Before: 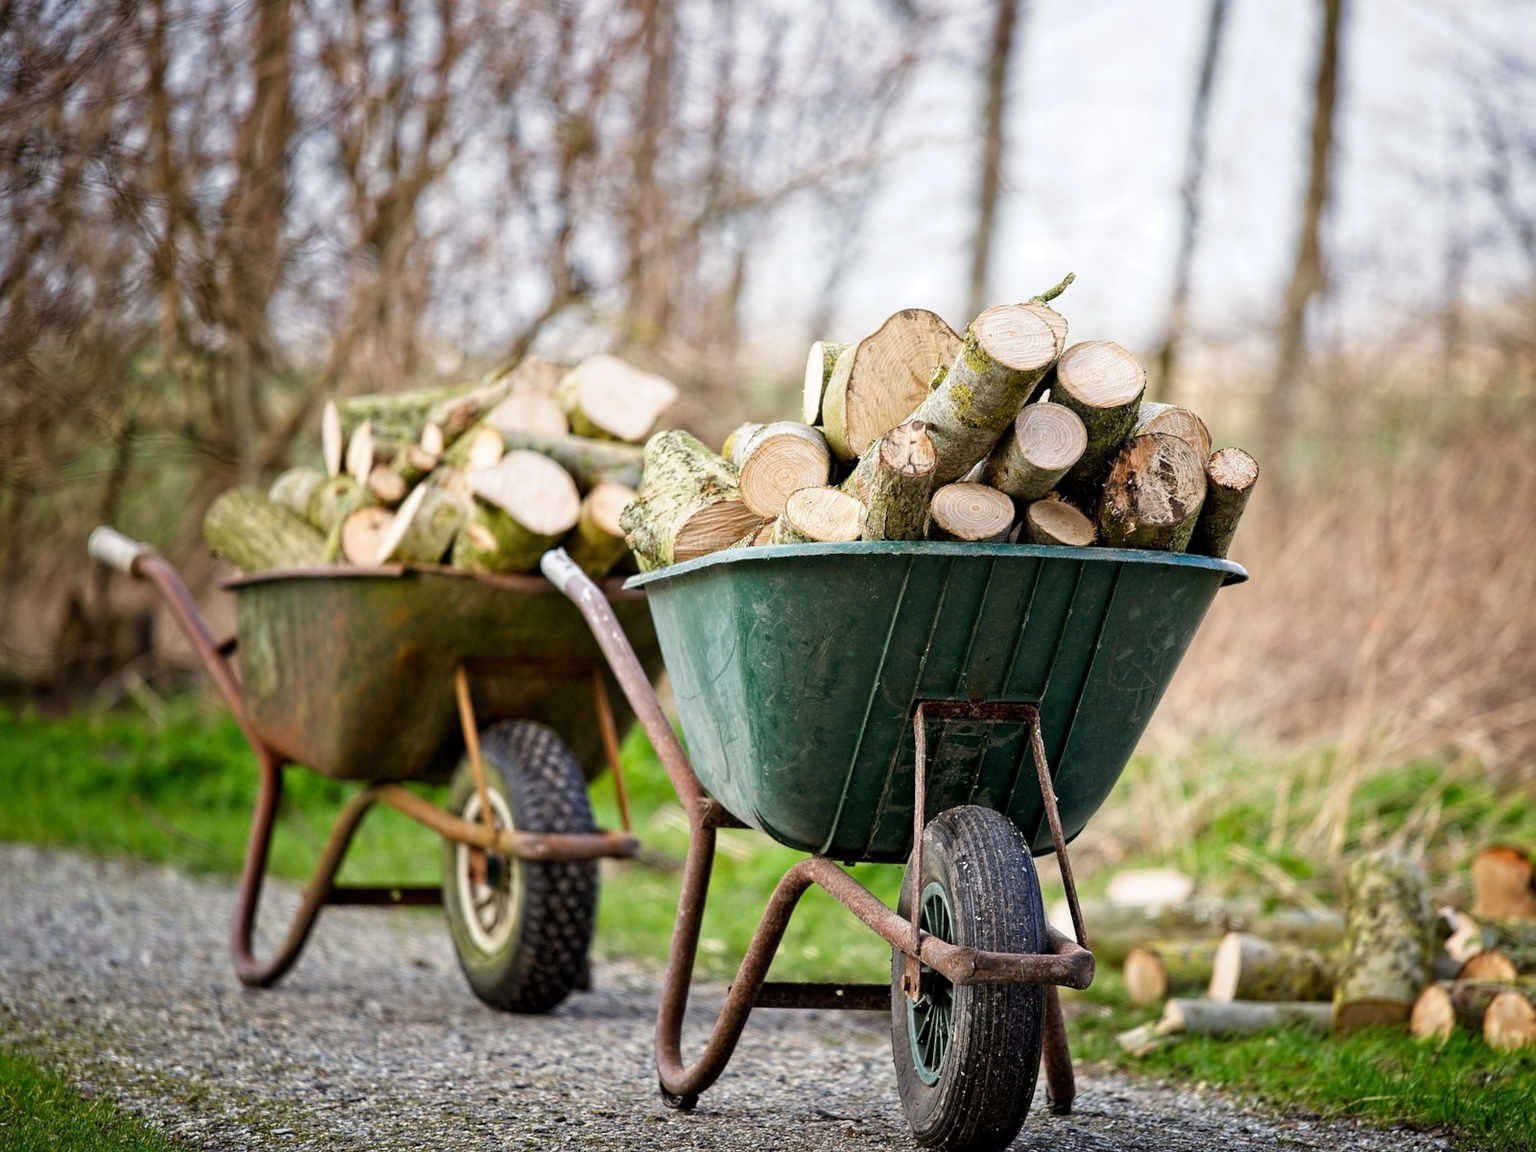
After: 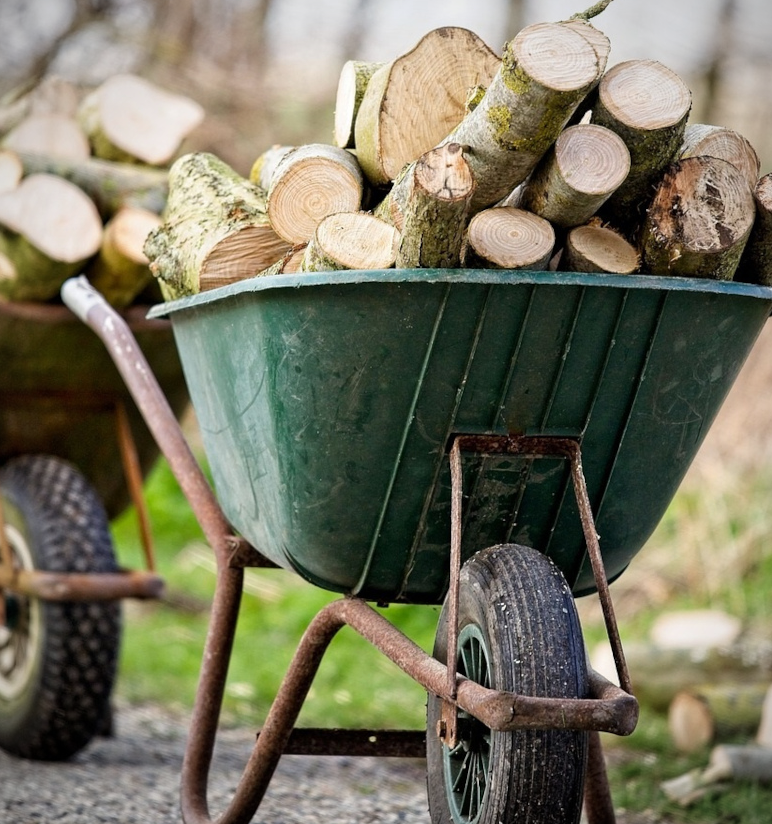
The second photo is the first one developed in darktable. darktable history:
vignetting: fall-off radius 60.92%
crop: left 31.379%, top 24.658%, right 20.326%, bottom 6.628%
